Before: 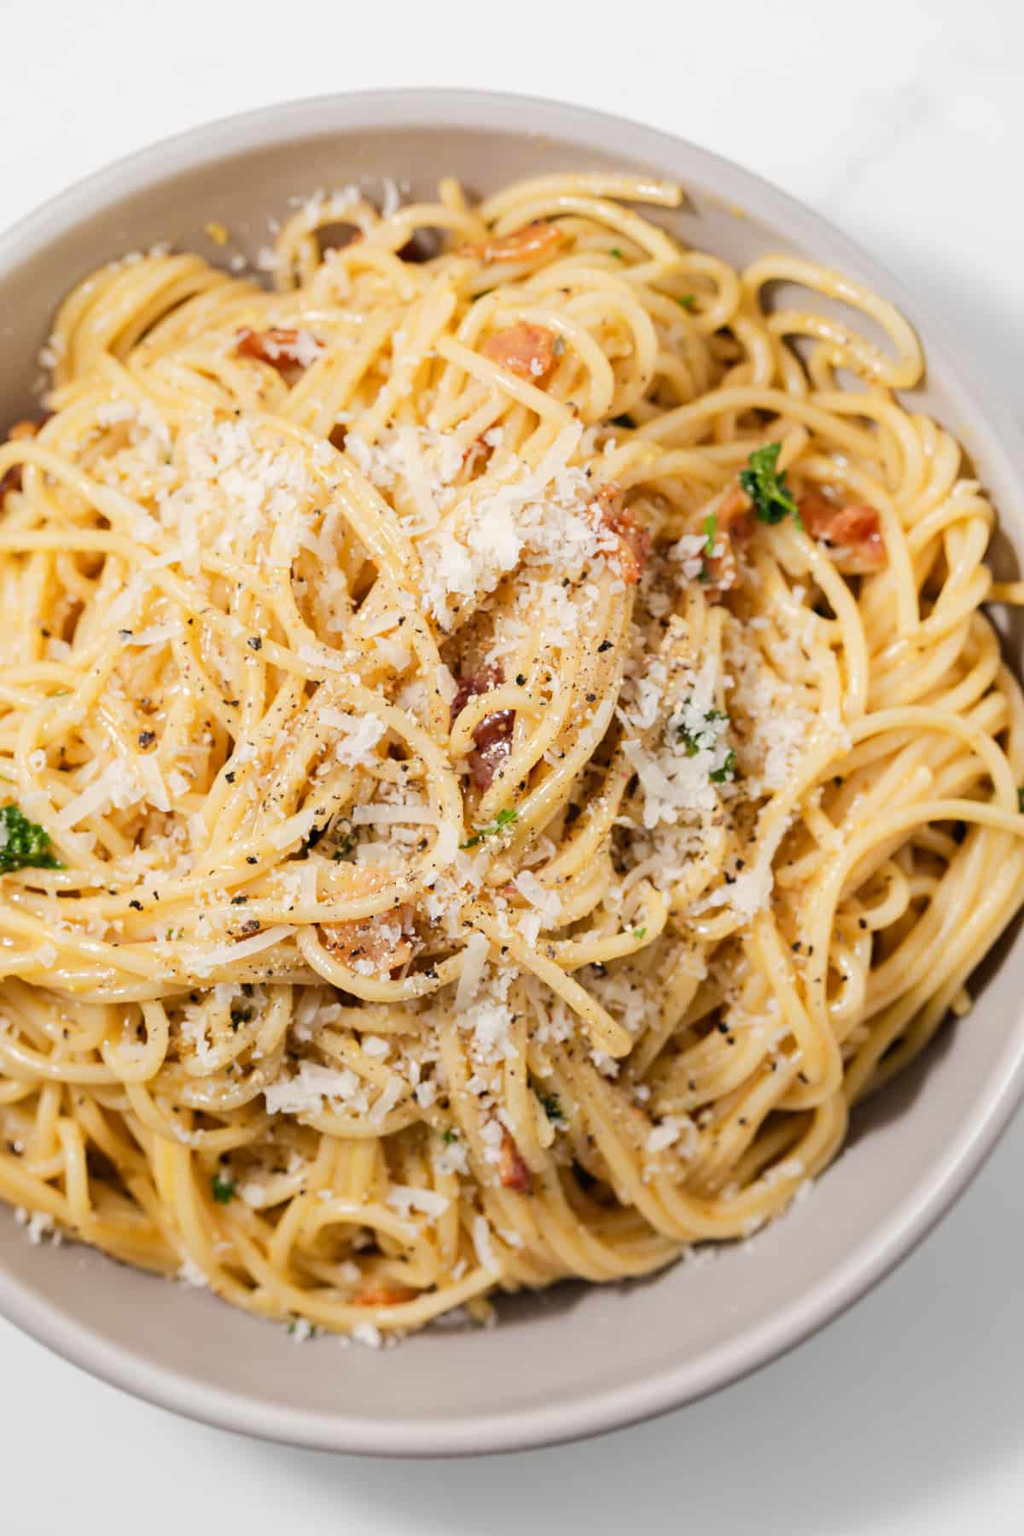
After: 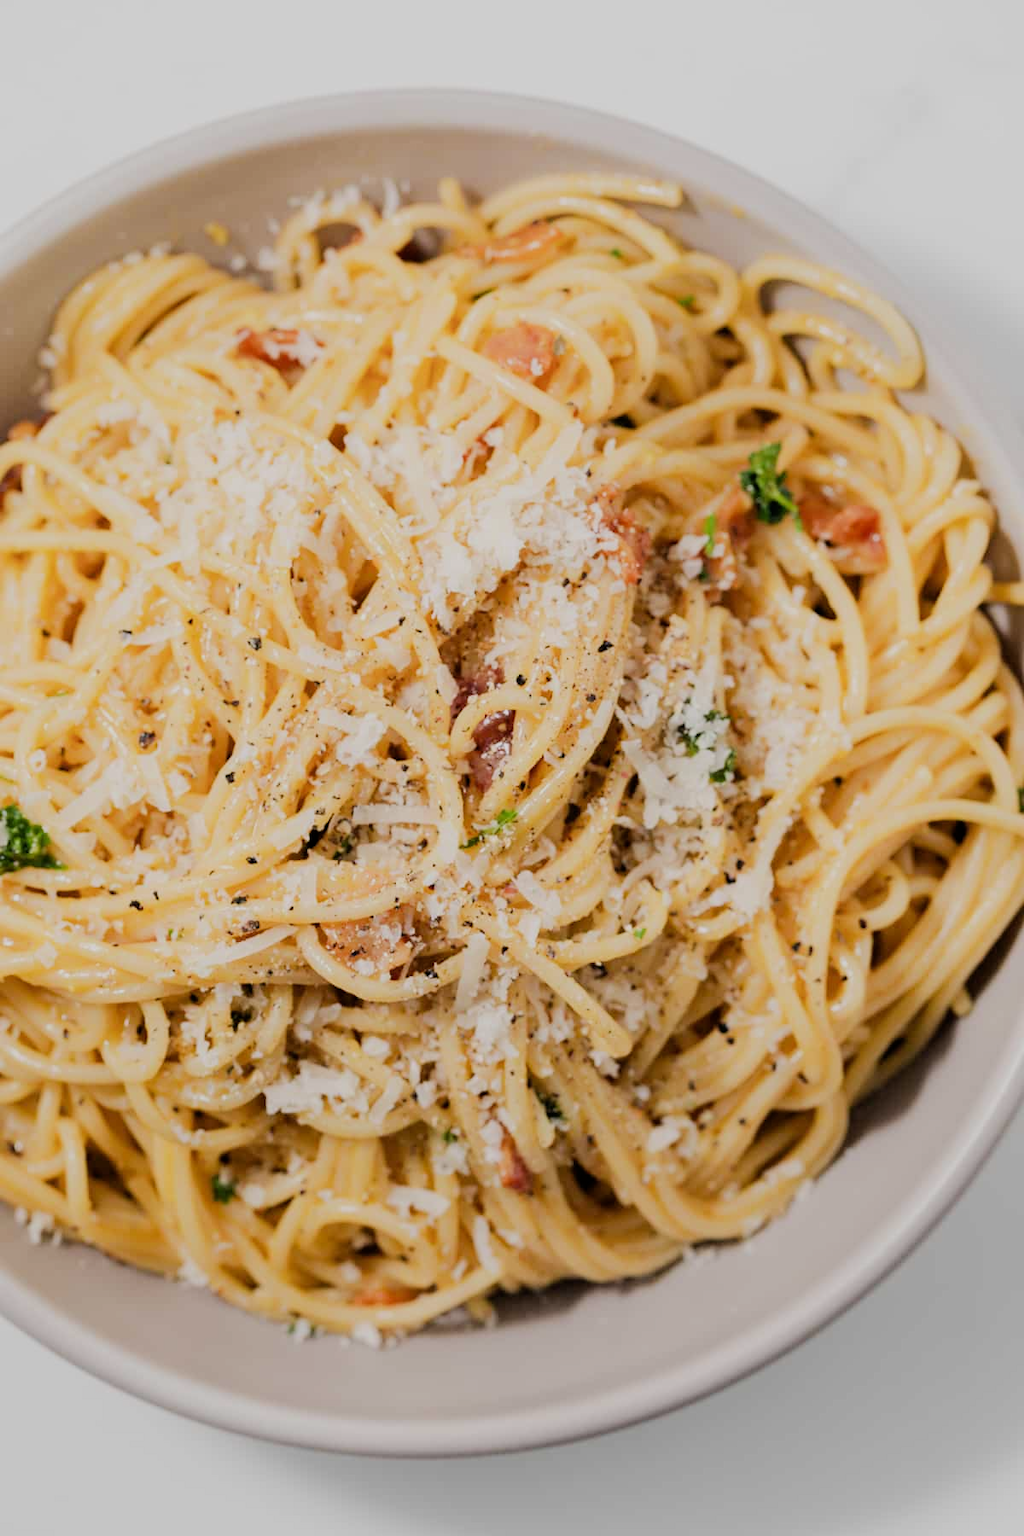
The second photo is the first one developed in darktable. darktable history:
filmic rgb: black relative exposure -7.65 EV, white relative exposure 4.56 EV, threshold 5.96 EV, hardness 3.61, enable highlight reconstruction true
